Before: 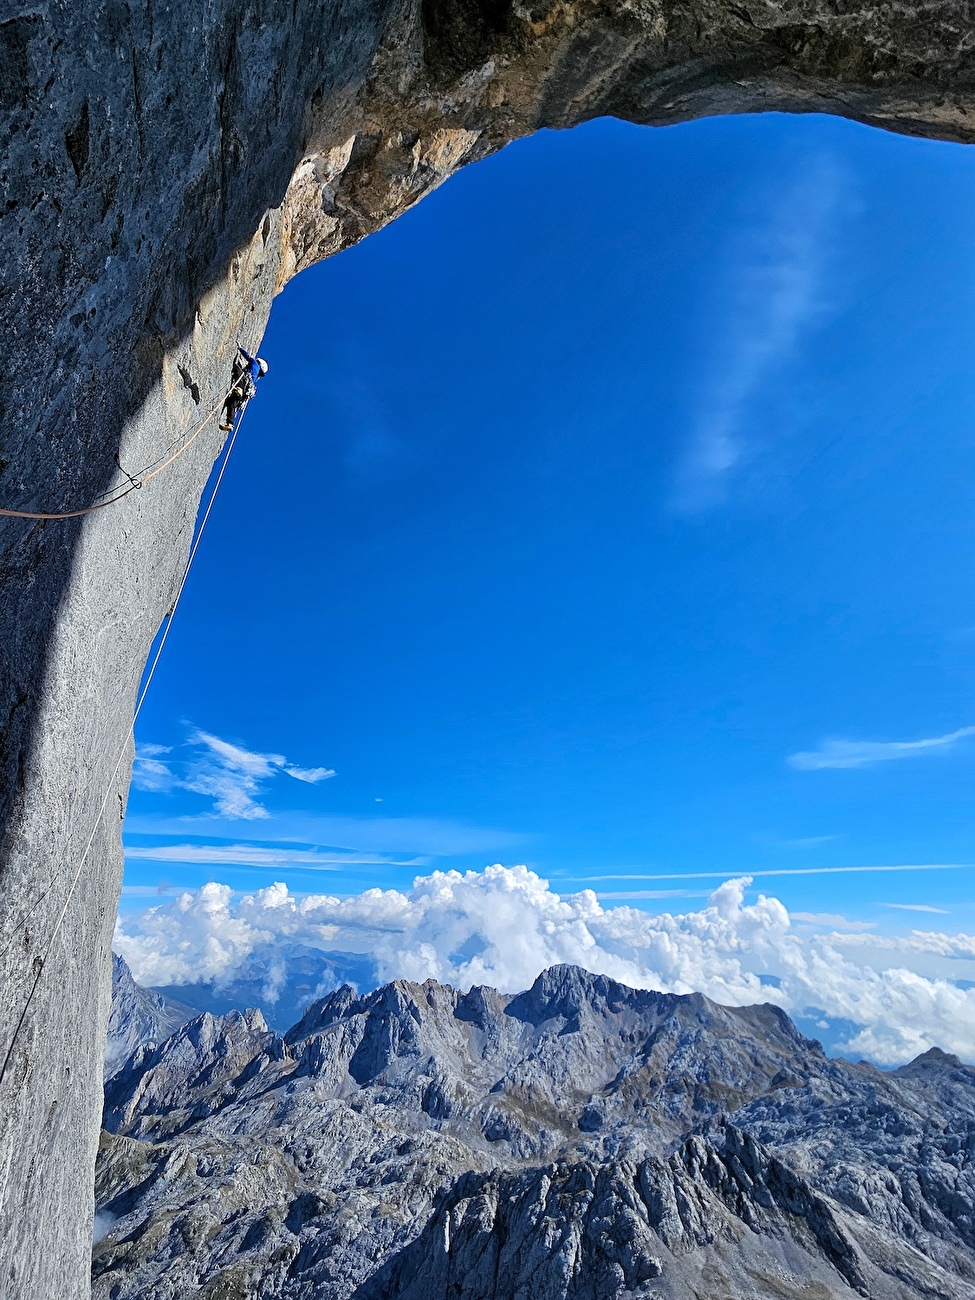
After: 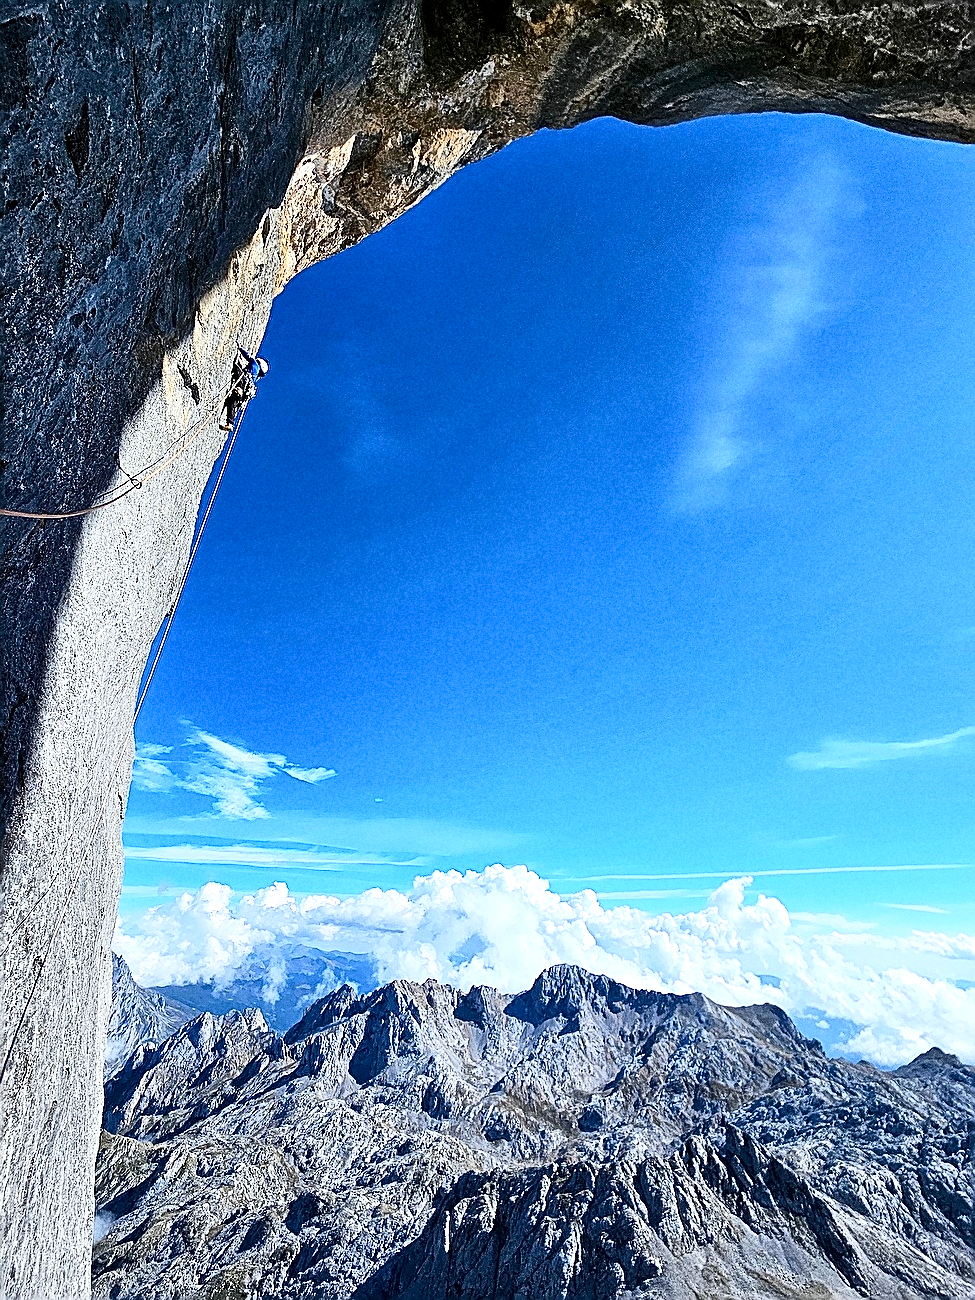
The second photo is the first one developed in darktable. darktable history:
sharpen: radius 1.4, amount 1.25, threshold 0.7
exposure: black level correction 0.001, exposure 0.5 EV, compensate exposure bias true, compensate highlight preservation false
contrast brightness saturation: contrast 0.28
grain: coarseness 22.88 ISO
